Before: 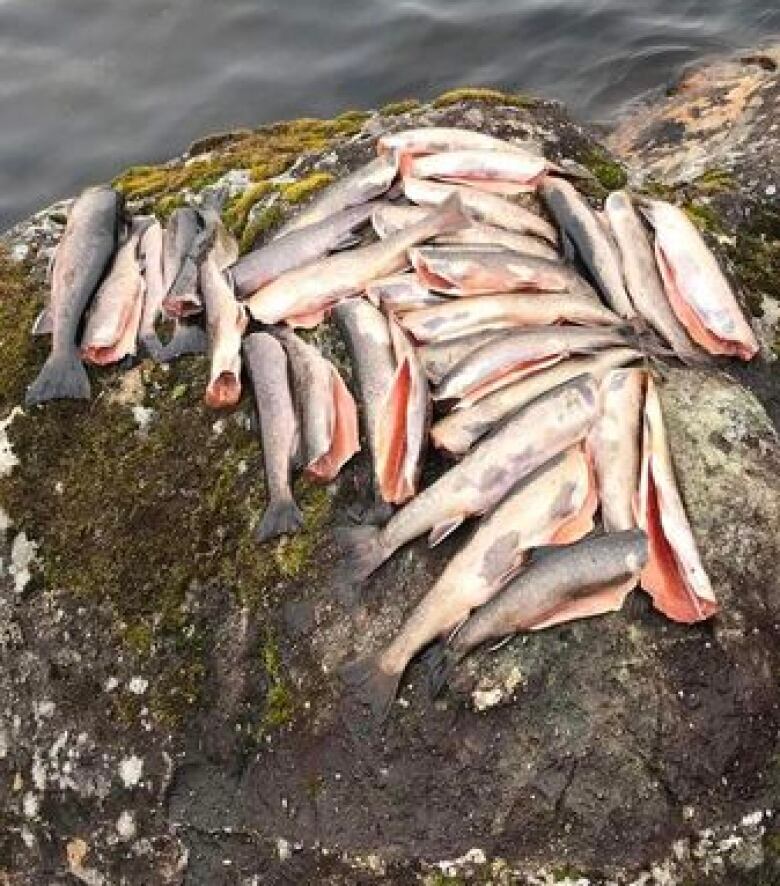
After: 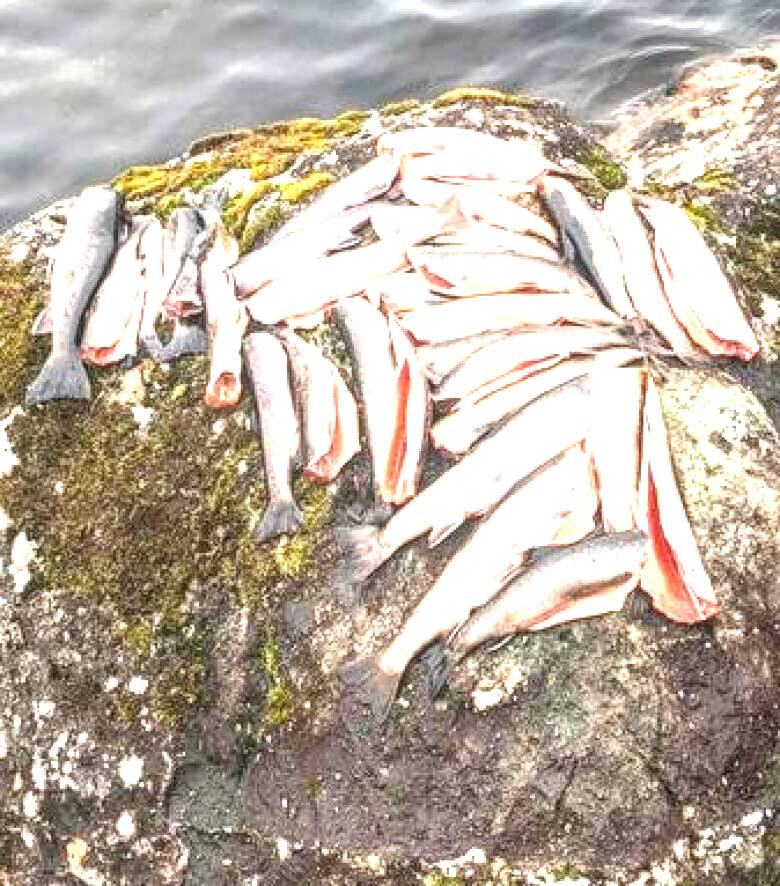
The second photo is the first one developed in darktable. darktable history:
local contrast: highlights 0%, shadows 0%, detail 133%
exposure: black level correction 0, exposure 1.5 EV, compensate exposure bias true, compensate highlight preservation false
